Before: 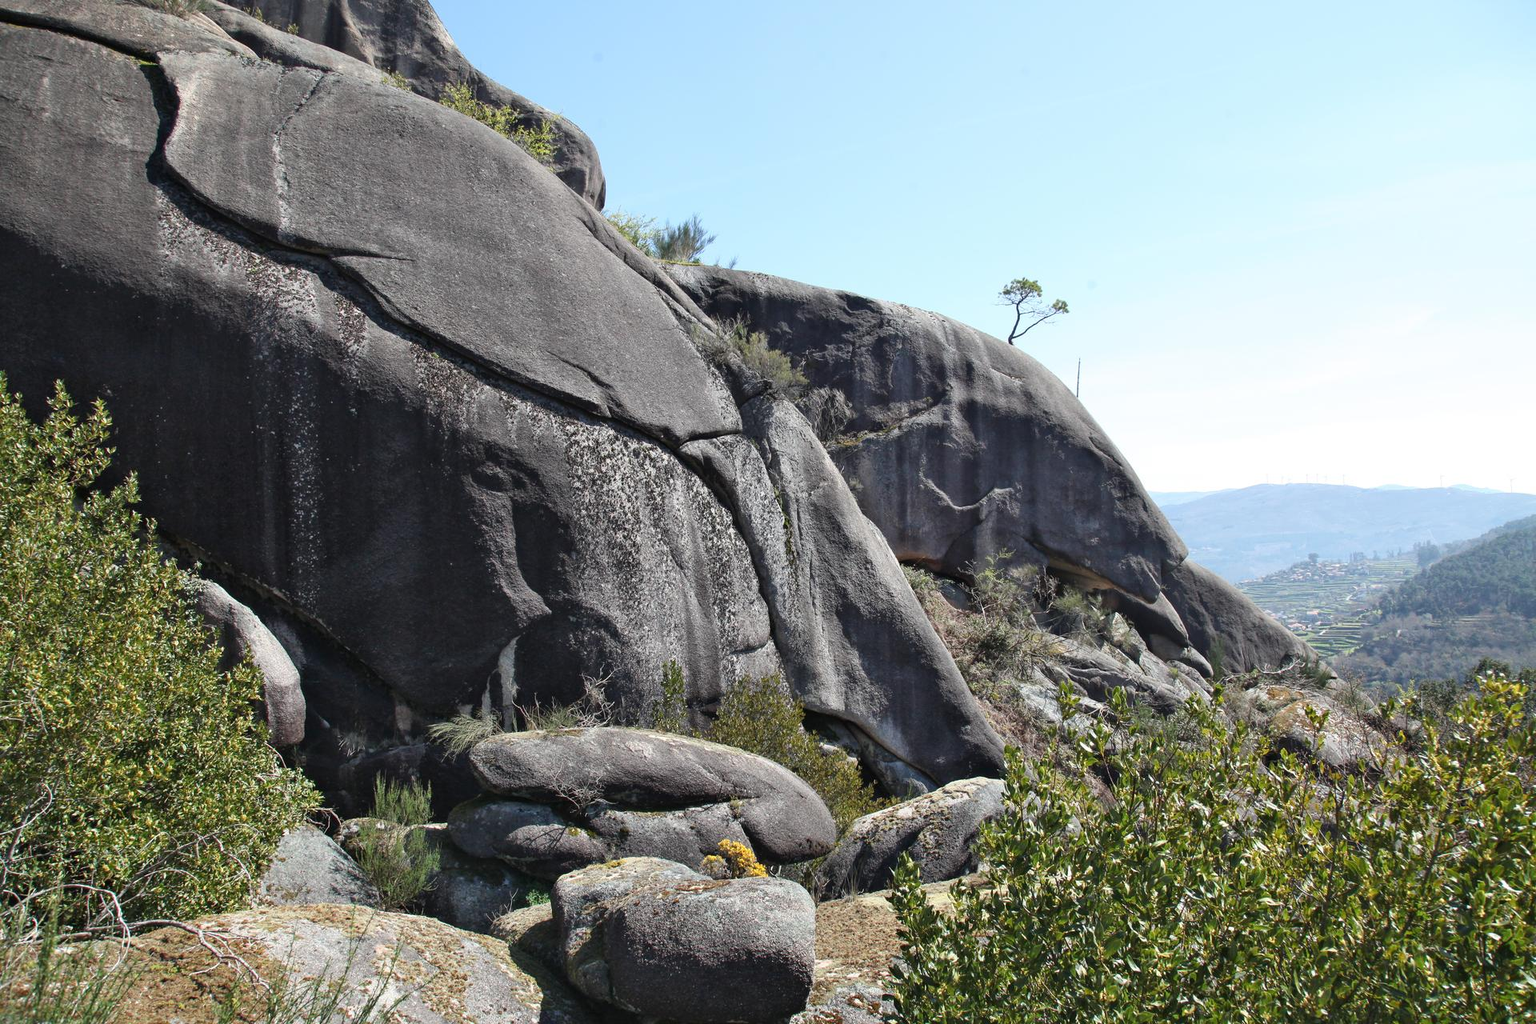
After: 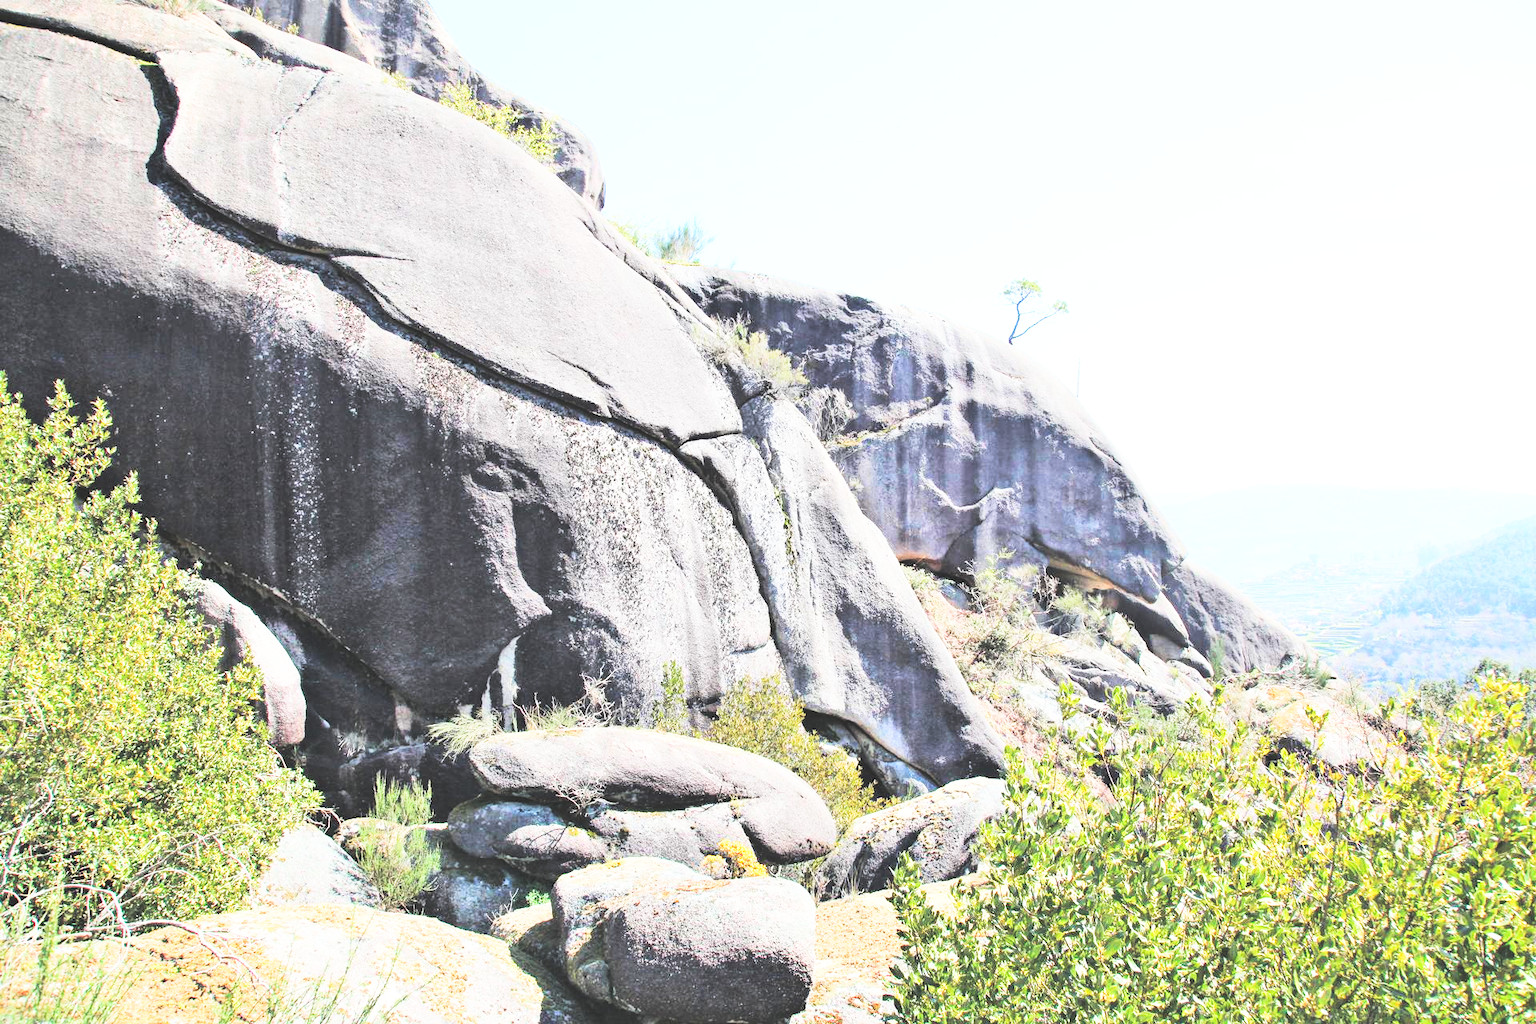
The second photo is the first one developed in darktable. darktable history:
tone curve: curves: ch0 [(0, 0) (0.004, 0) (0.133, 0.071) (0.325, 0.456) (0.832, 0.957) (1, 1)], color space Lab, linked channels, preserve colors none
exposure: black level correction -0.023, exposure -0.039 EV, compensate highlight preservation false
base curve: curves: ch0 [(0, 0.003) (0.001, 0.002) (0.006, 0.004) (0.02, 0.022) (0.048, 0.086) (0.094, 0.234) (0.162, 0.431) (0.258, 0.629) (0.385, 0.8) (0.548, 0.918) (0.751, 0.988) (1, 1)], preserve colors none
